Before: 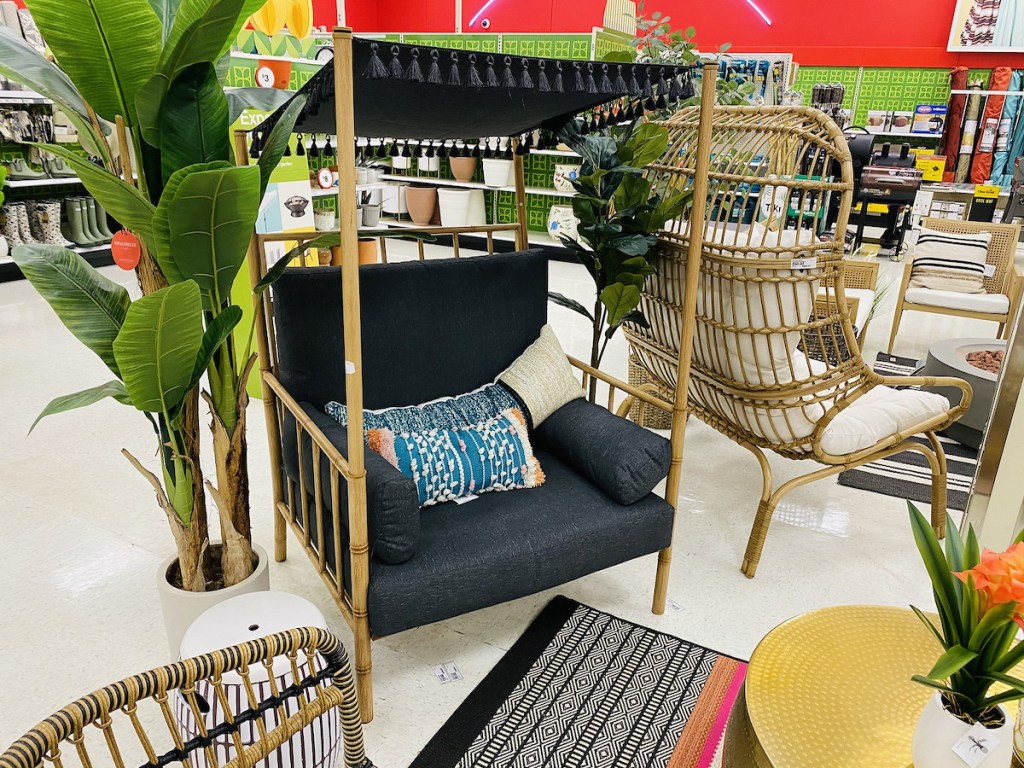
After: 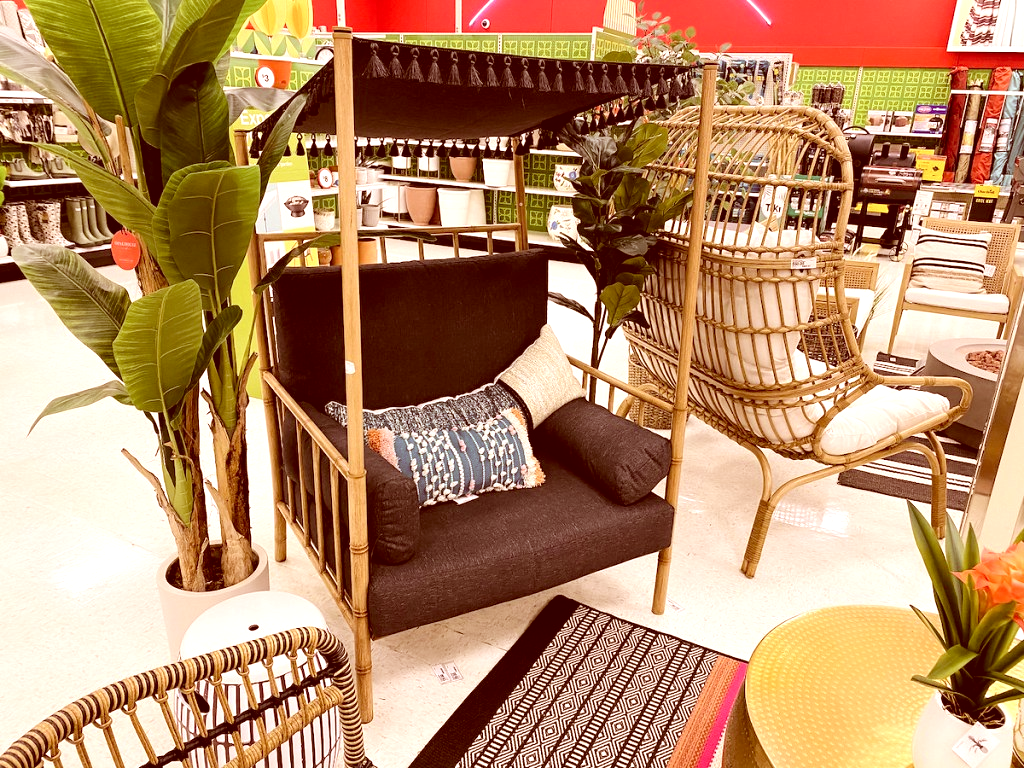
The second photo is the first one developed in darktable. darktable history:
color correction: highlights a* 9.52, highlights b* 8.64, shadows a* 39.27, shadows b* 39.46, saturation 0.788
exposure: black level correction 0.001, exposure 0.499 EV, compensate exposure bias true, compensate highlight preservation false
